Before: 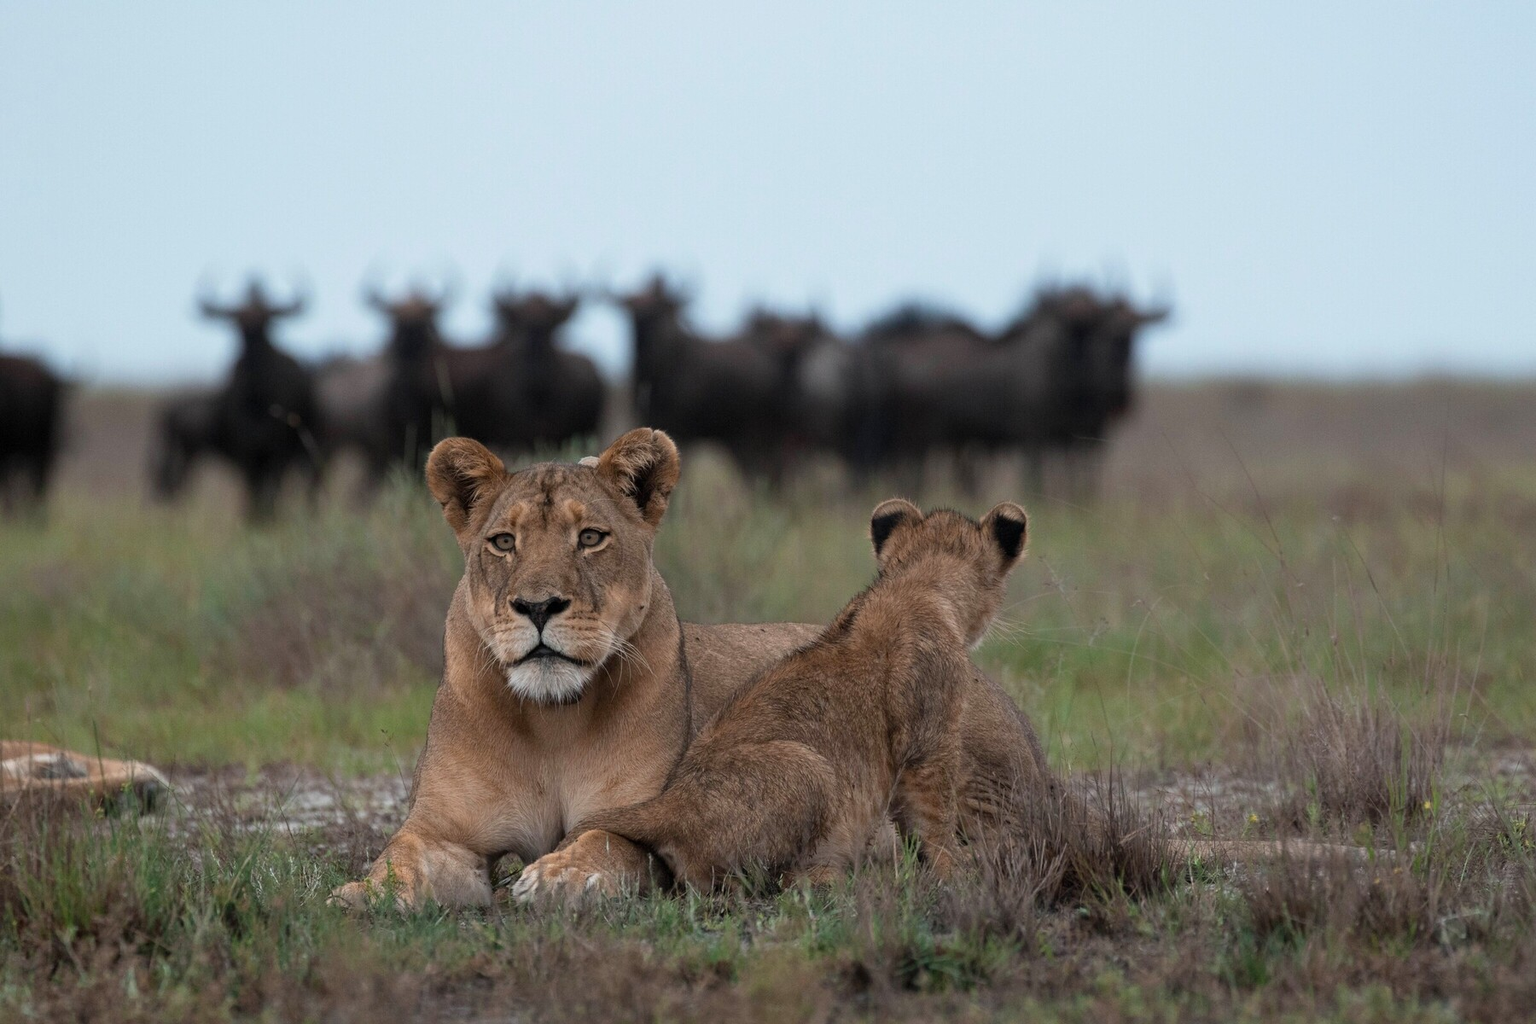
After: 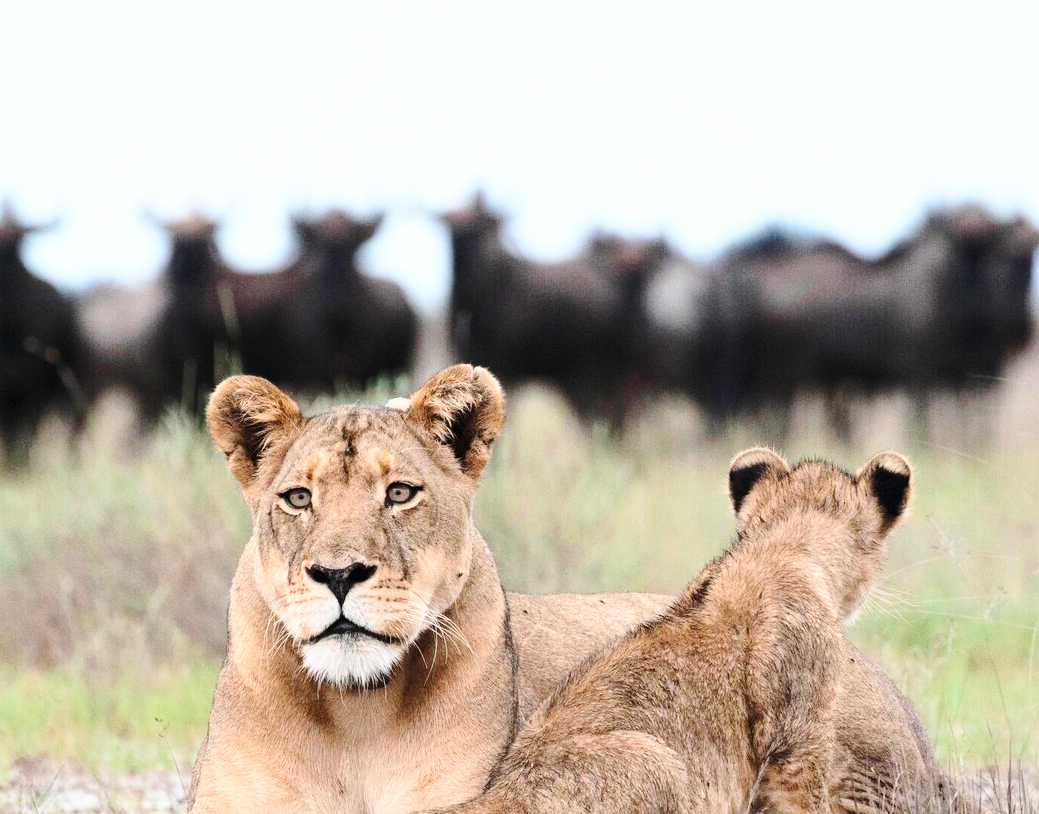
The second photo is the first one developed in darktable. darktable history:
base curve: curves: ch0 [(0, 0) (0.028, 0.03) (0.121, 0.232) (0.46, 0.748) (0.859, 0.968) (1, 1)], preserve colors none
tone curve: curves: ch0 [(0, 0) (0.003, 0.01) (0.011, 0.015) (0.025, 0.023) (0.044, 0.038) (0.069, 0.058) (0.1, 0.093) (0.136, 0.134) (0.177, 0.176) (0.224, 0.221) (0.277, 0.282) (0.335, 0.36) (0.399, 0.438) (0.468, 0.54) (0.543, 0.632) (0.623, 0.724) (0.709, 0.814) (0.801, 0.885) (0.898, 0.947) (1, 1)], color space Lab, independent channels, preserve colors none
crop: left 16.234%, top 11.457%, right 26.021%, bottom 20.699%
exposure: black level correction 0, exposure 0.697 EV, compensate highlight preservation false
